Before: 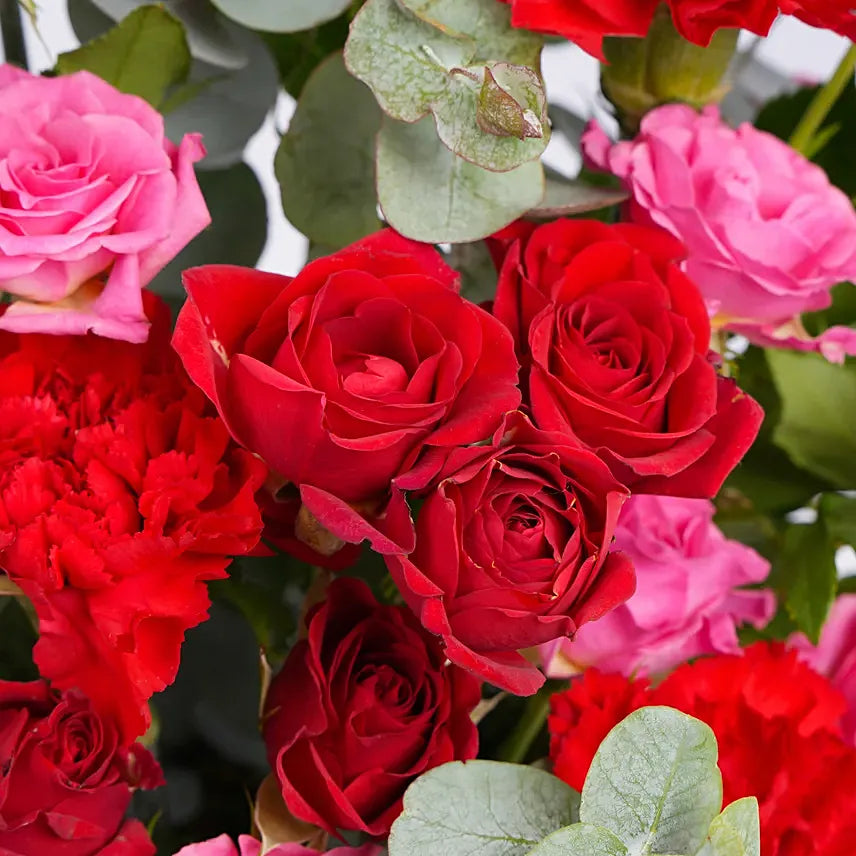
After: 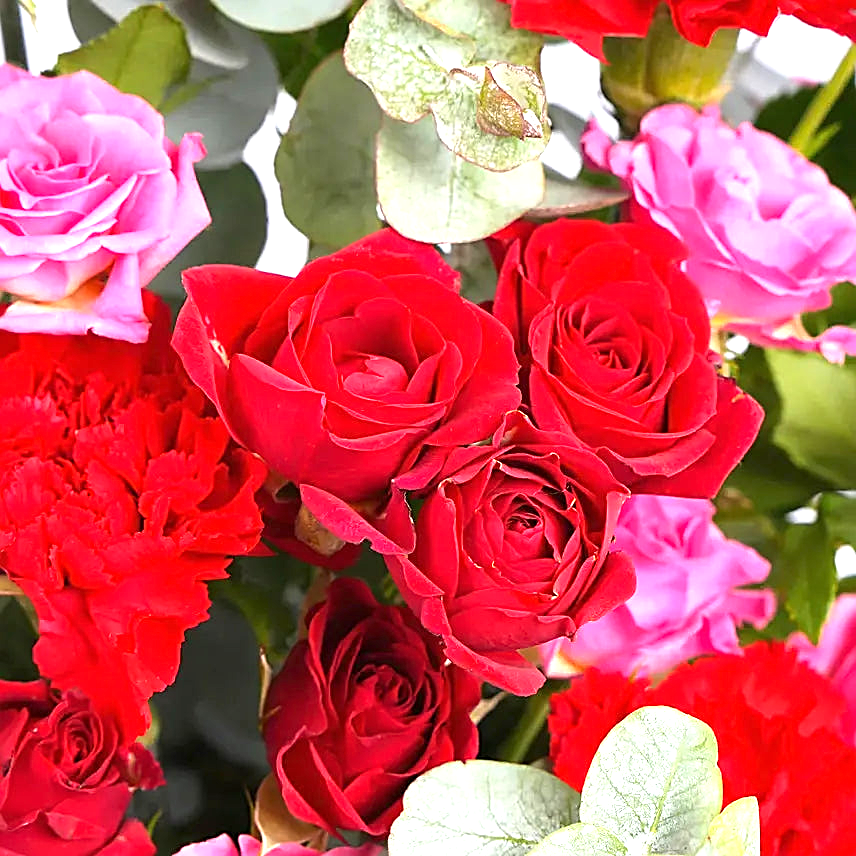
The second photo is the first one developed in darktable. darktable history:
sharpen: on, module defaults
exposure: black level correction 0, exposure 1.199 EV, compensate highlight preservation false
